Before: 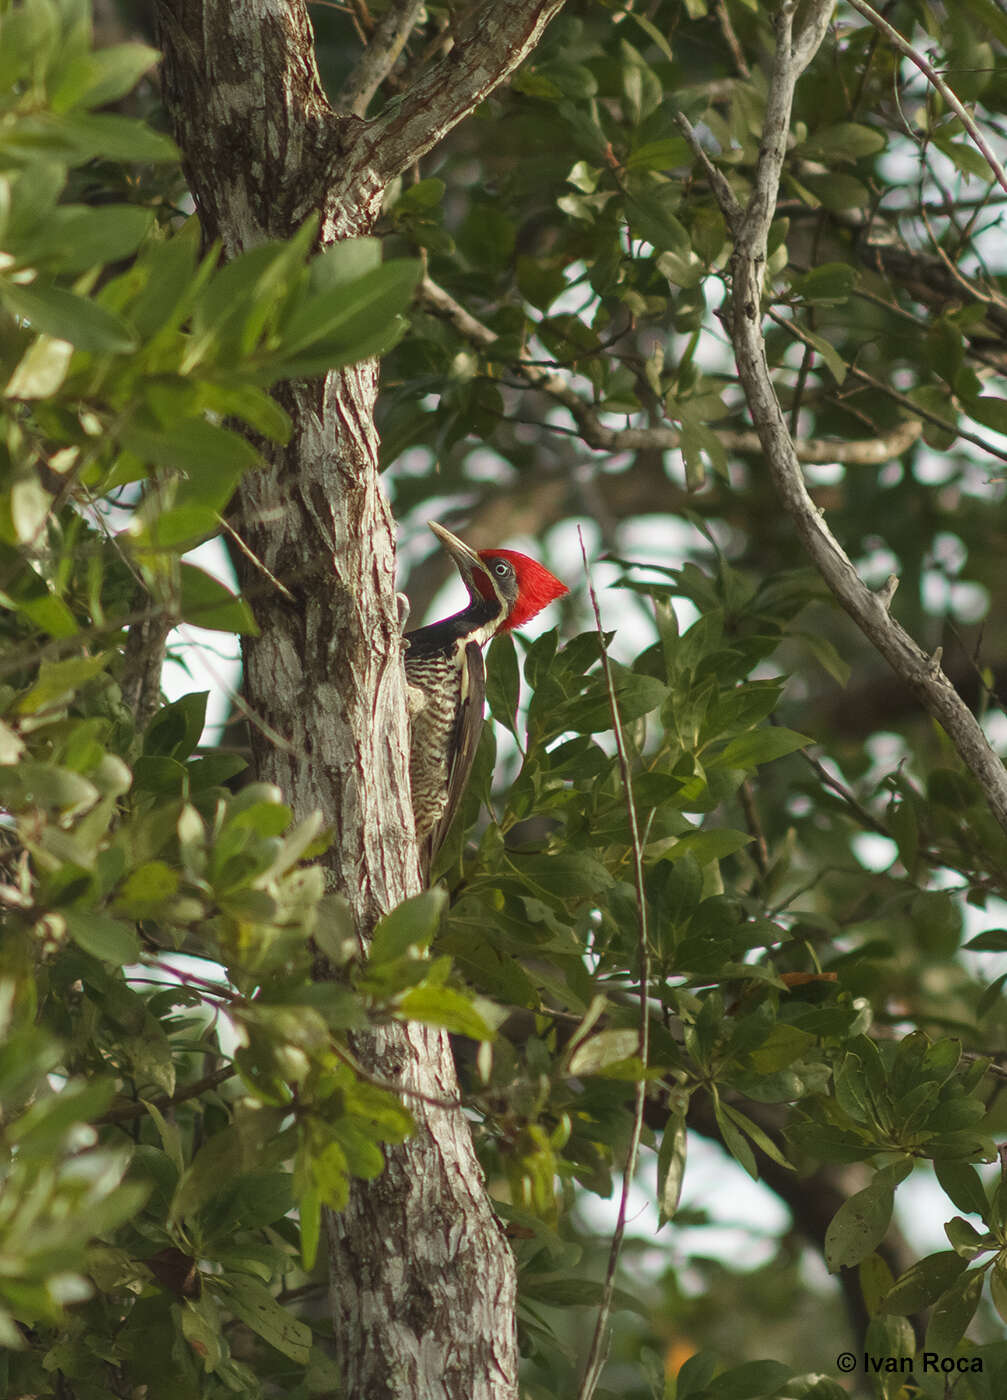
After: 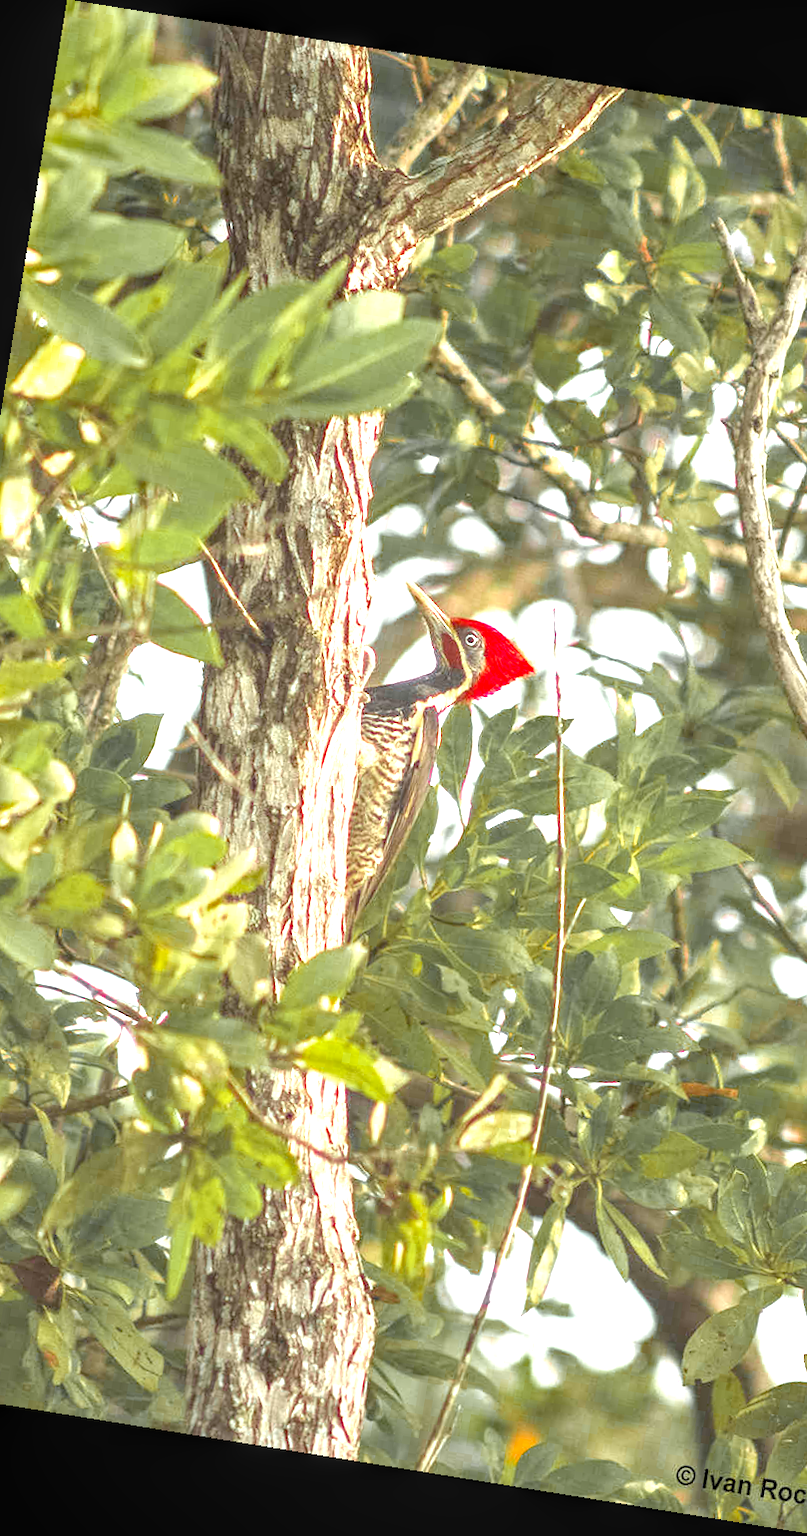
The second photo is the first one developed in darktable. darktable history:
local contrast: detail 130%
exposure: exposure 2.25 EV, compensate highlight preservation false
haze removal: compatibility mode true, adaptive false
color zones: curves: ch0 [(0.004, 0.388) (0.125, 0.392) (0.25, 0.404) (0.375, 0.5) (0.5, 0.5) (0.625, 0.5) (0.75, 0.5) (0.875, 0.5)]; ch1 [(0, 0.5) (0.125, 0.5) (0.25, 0.5) (0.375, 0.124) (0.524, 0.124) (0.645, 0.128) (0.789, 0.132) (0.914, 0.096) (0.998, 0.068)]
crop and rotate: left 12.673%, right 20.66%
contrast brightness saturation: brightness 0.15
rotate and perspective: rotation 9.12°, automatic cropping off
